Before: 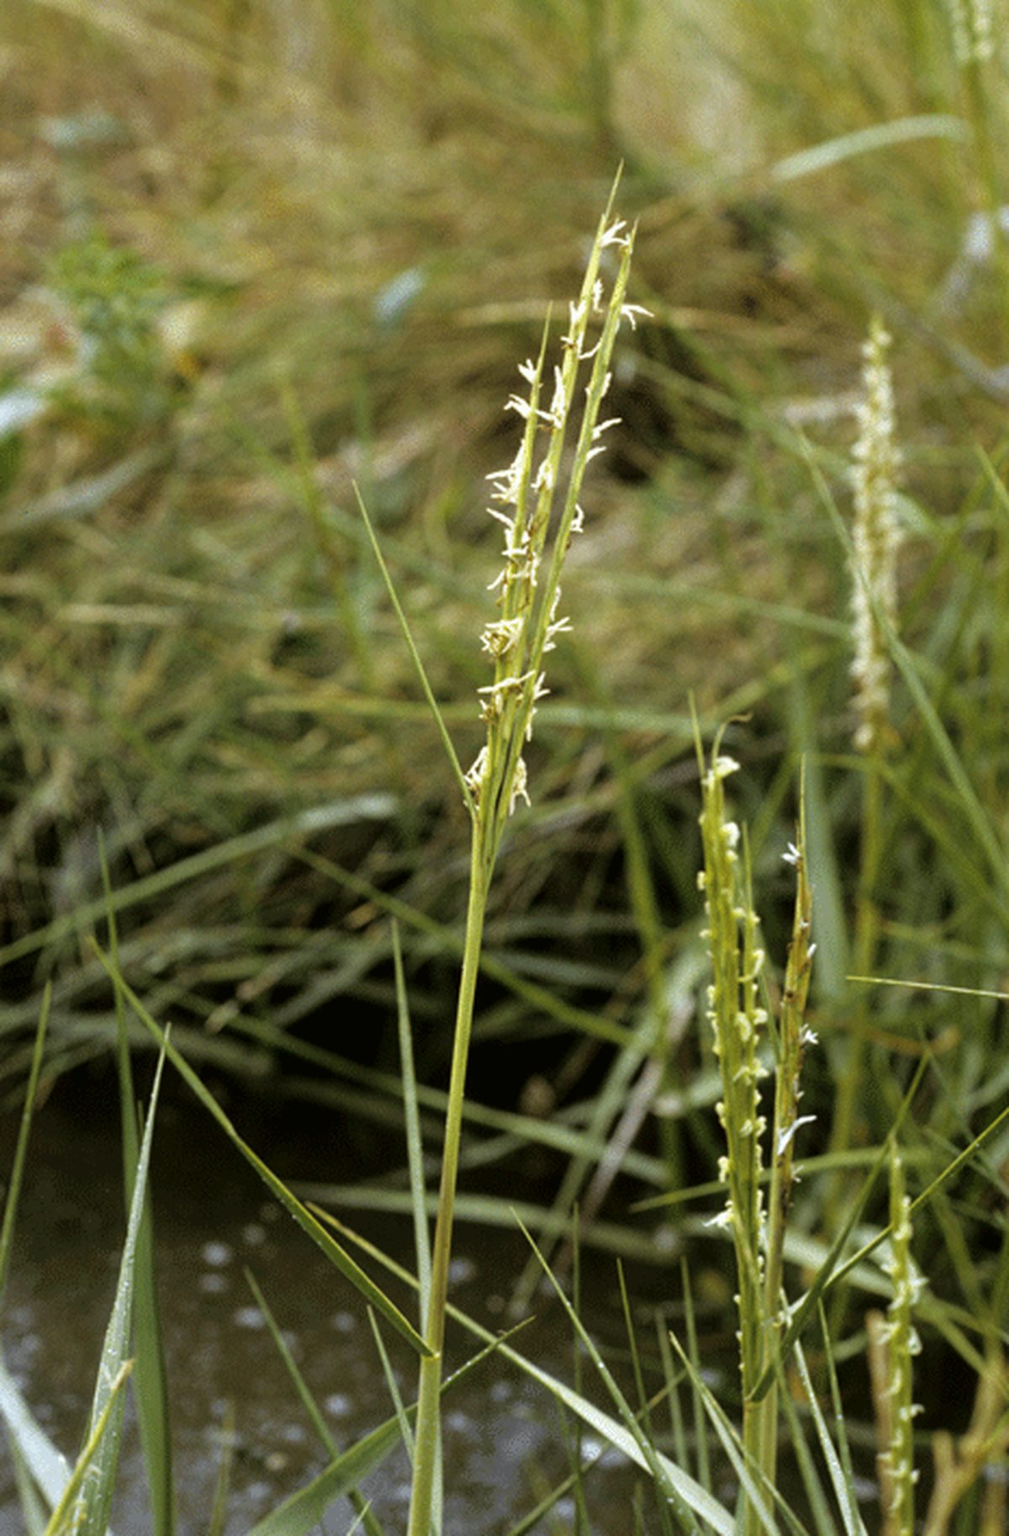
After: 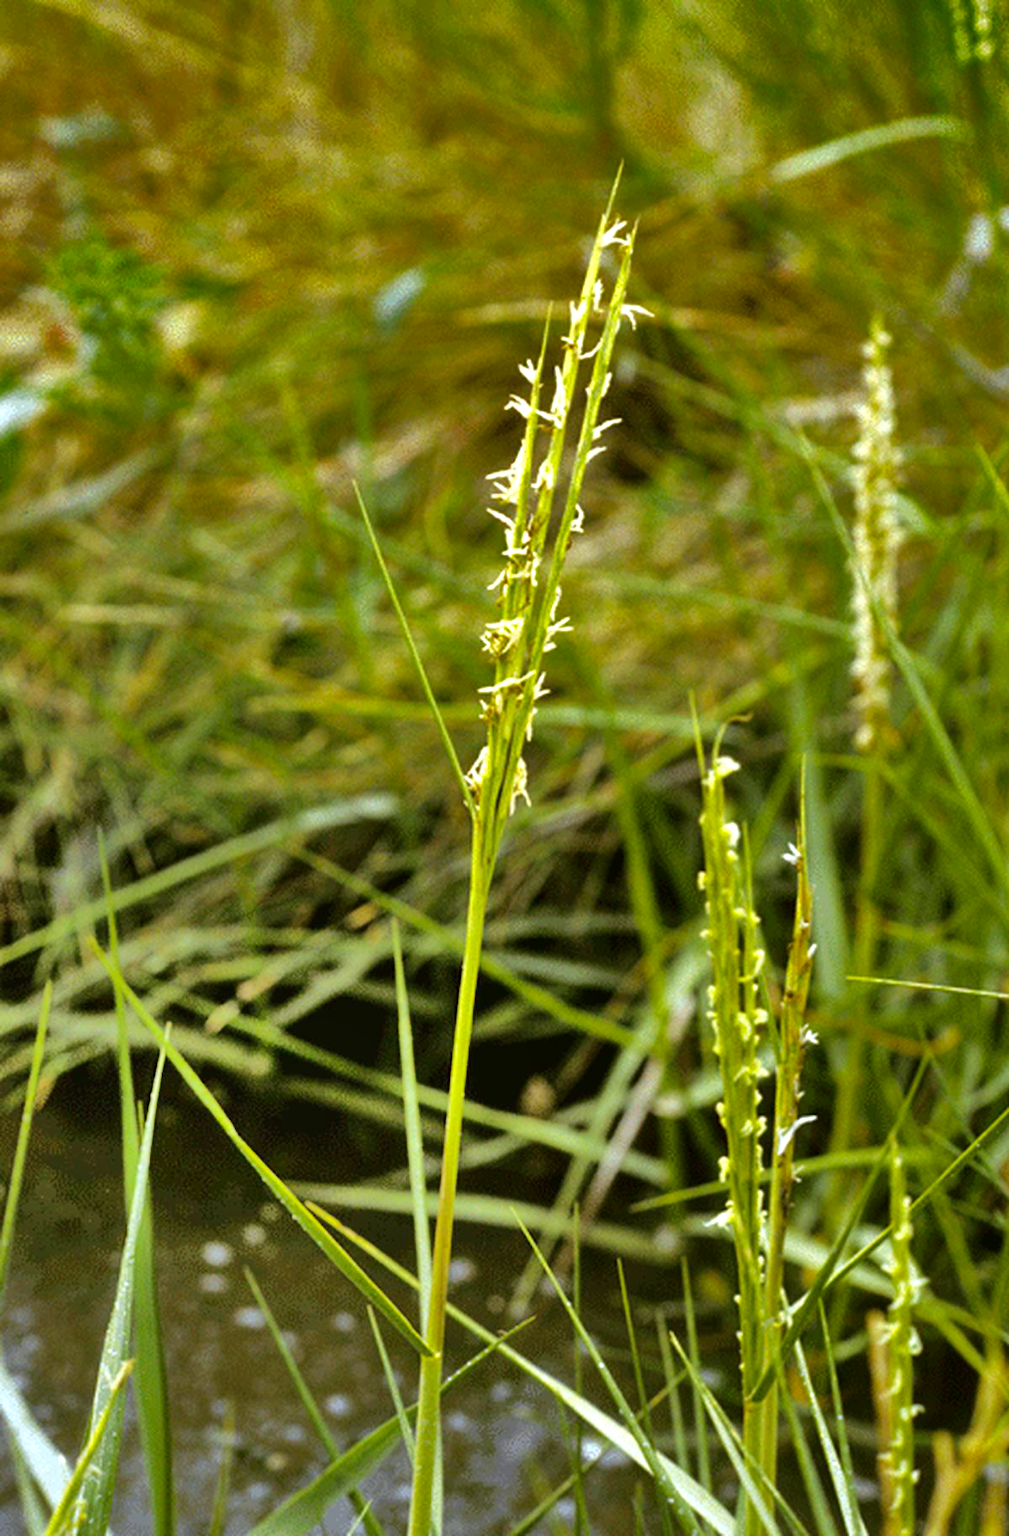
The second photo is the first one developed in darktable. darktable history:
exposure: black level correction 0, exposure 0.5 EV, compensate highlight preservation false
shadows and highlights: radius 123.98, shadows 100, white point adjustment -3, highlights -100, highlights color adjustment 89.84%, soften with gaussian
contrast brightness saturation: saturation 0.5
